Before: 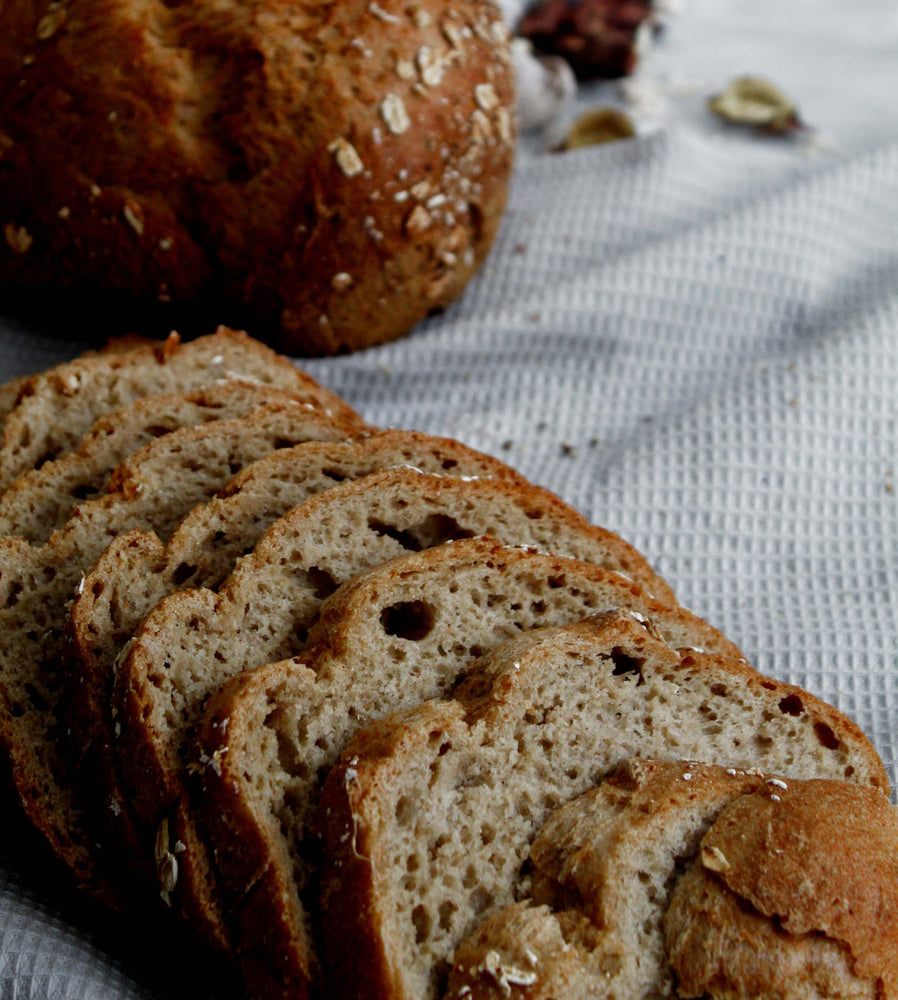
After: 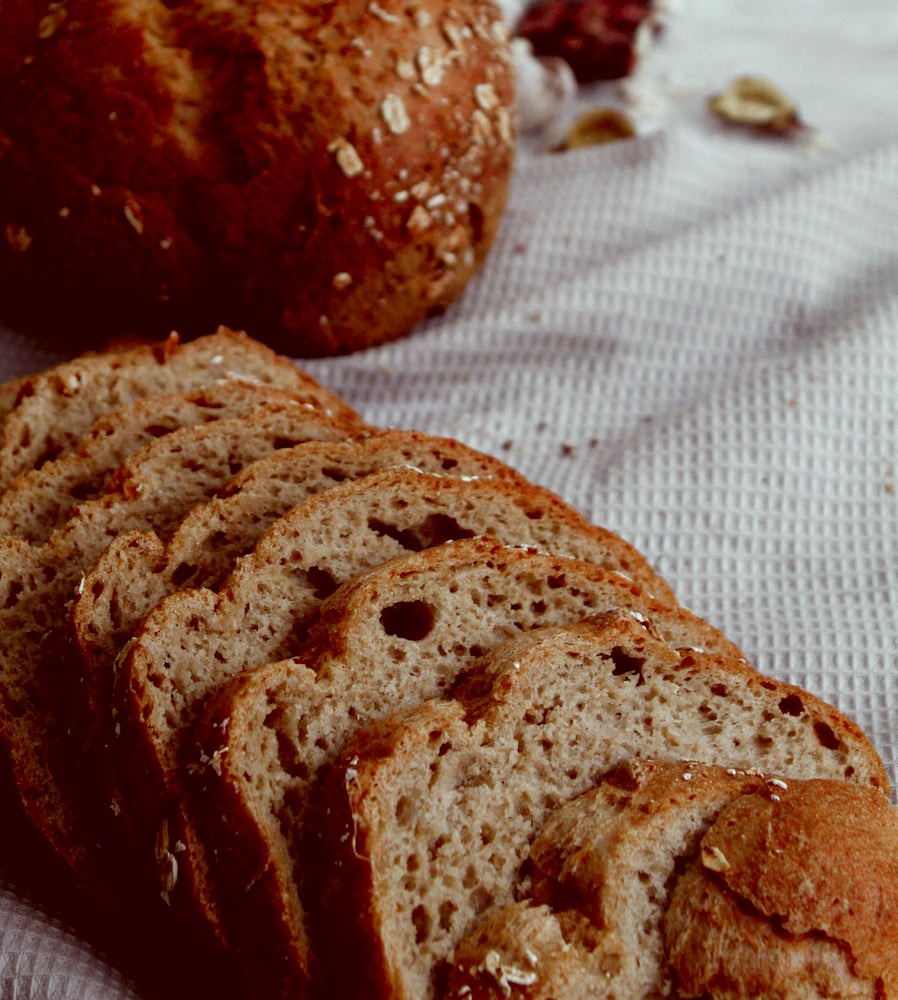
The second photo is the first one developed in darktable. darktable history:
color correction: highlights a* -7.23, highlights b* -0.161, shadows a* 20.08, shadows b* 11.73
color balance rgb: linear chroma grading › global chroma 1.5%, linear chroma grading › mid-tones -1%, perceptual saturation grading › global saturation -3%, perceptual saturation grading › shadows -2%
